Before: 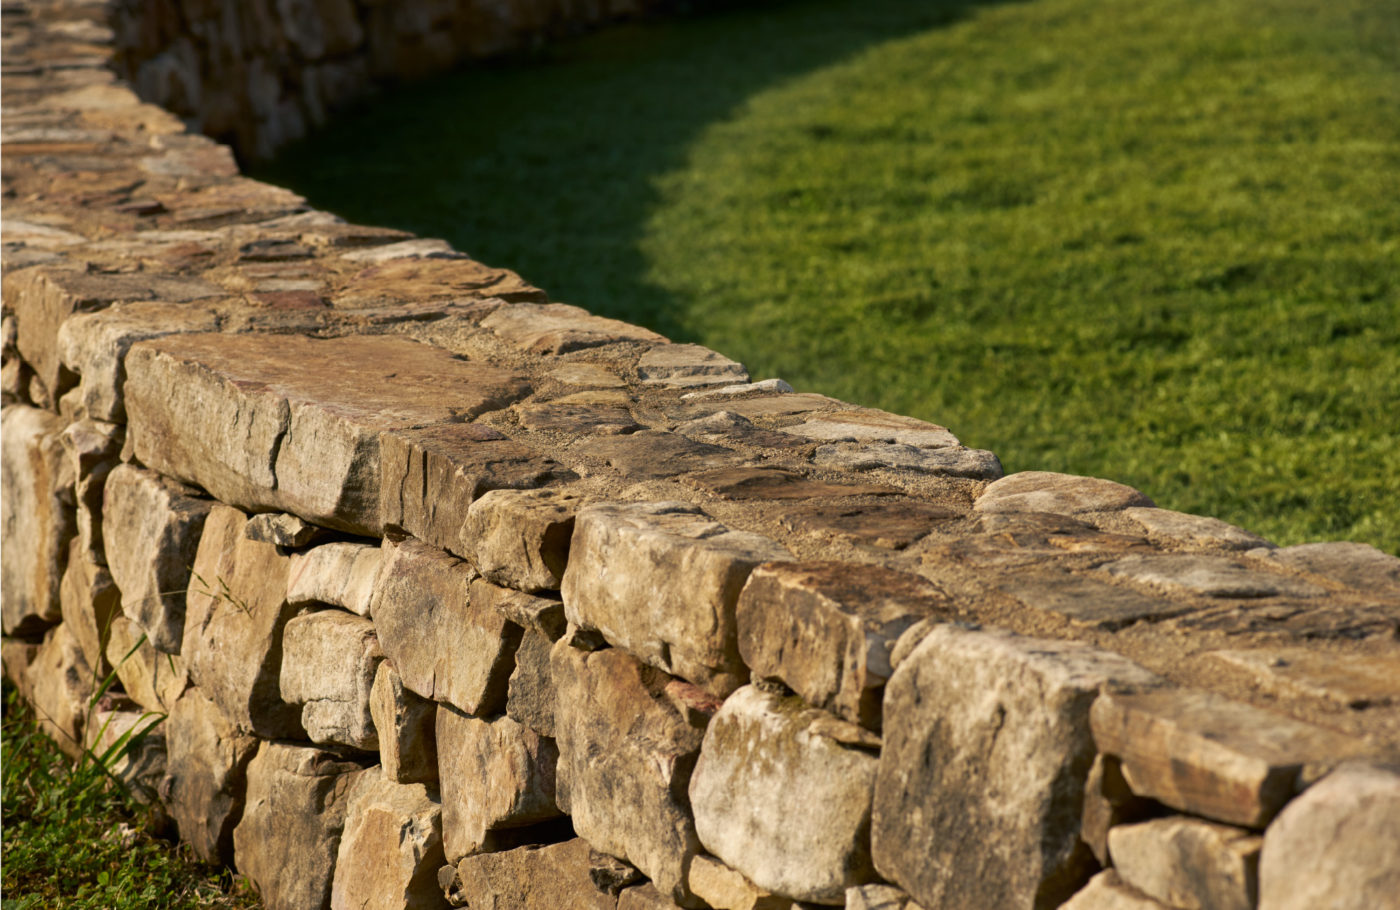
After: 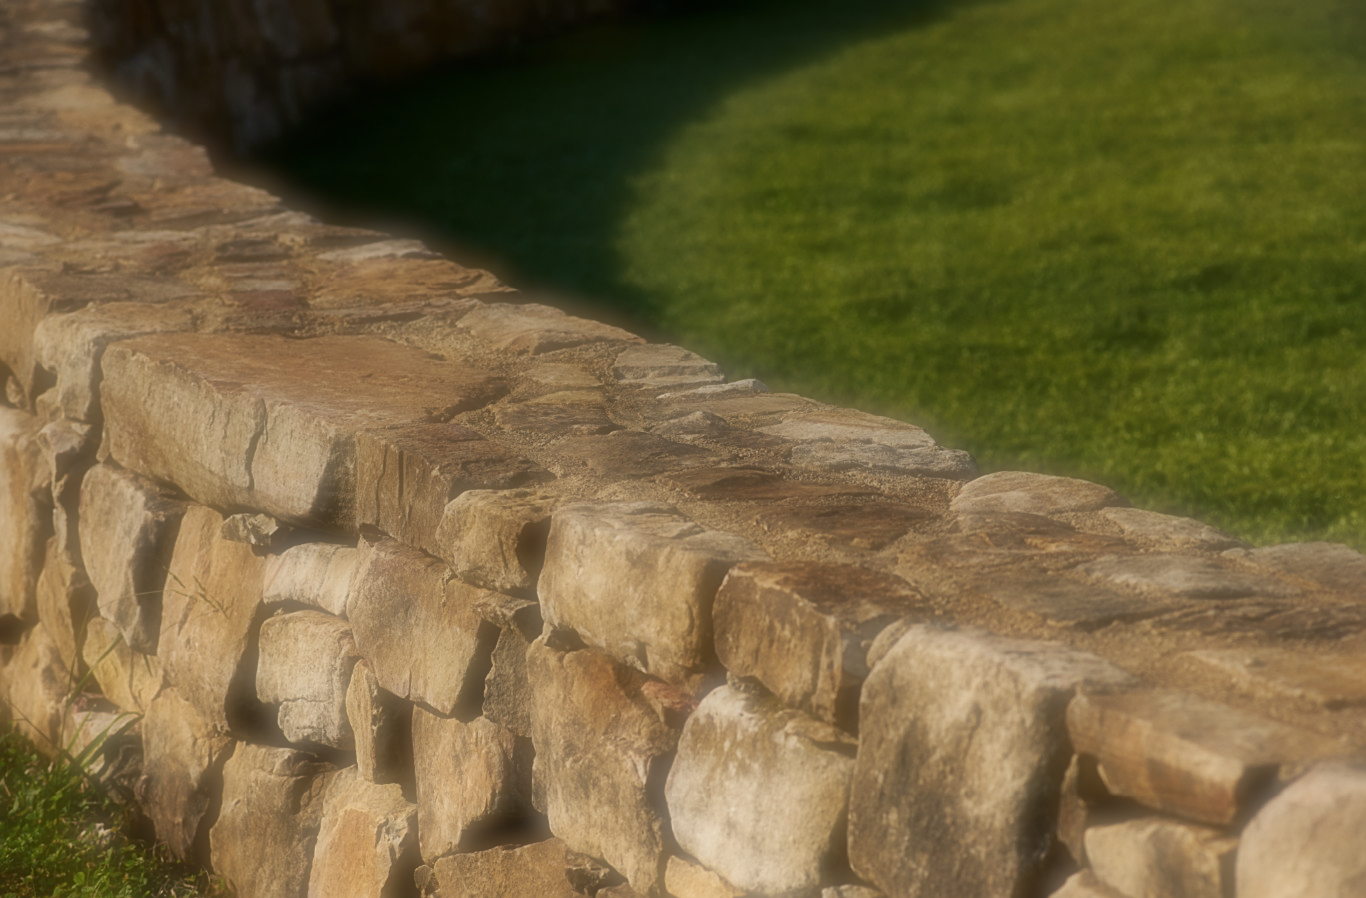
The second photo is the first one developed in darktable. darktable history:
crop and rotate: left 1.774%, right 0.633%, bottom 1.28%
sharpen: on, module defaults
soften: on, module defaults
graduated density: rotation 5.63°, offset 76.9
